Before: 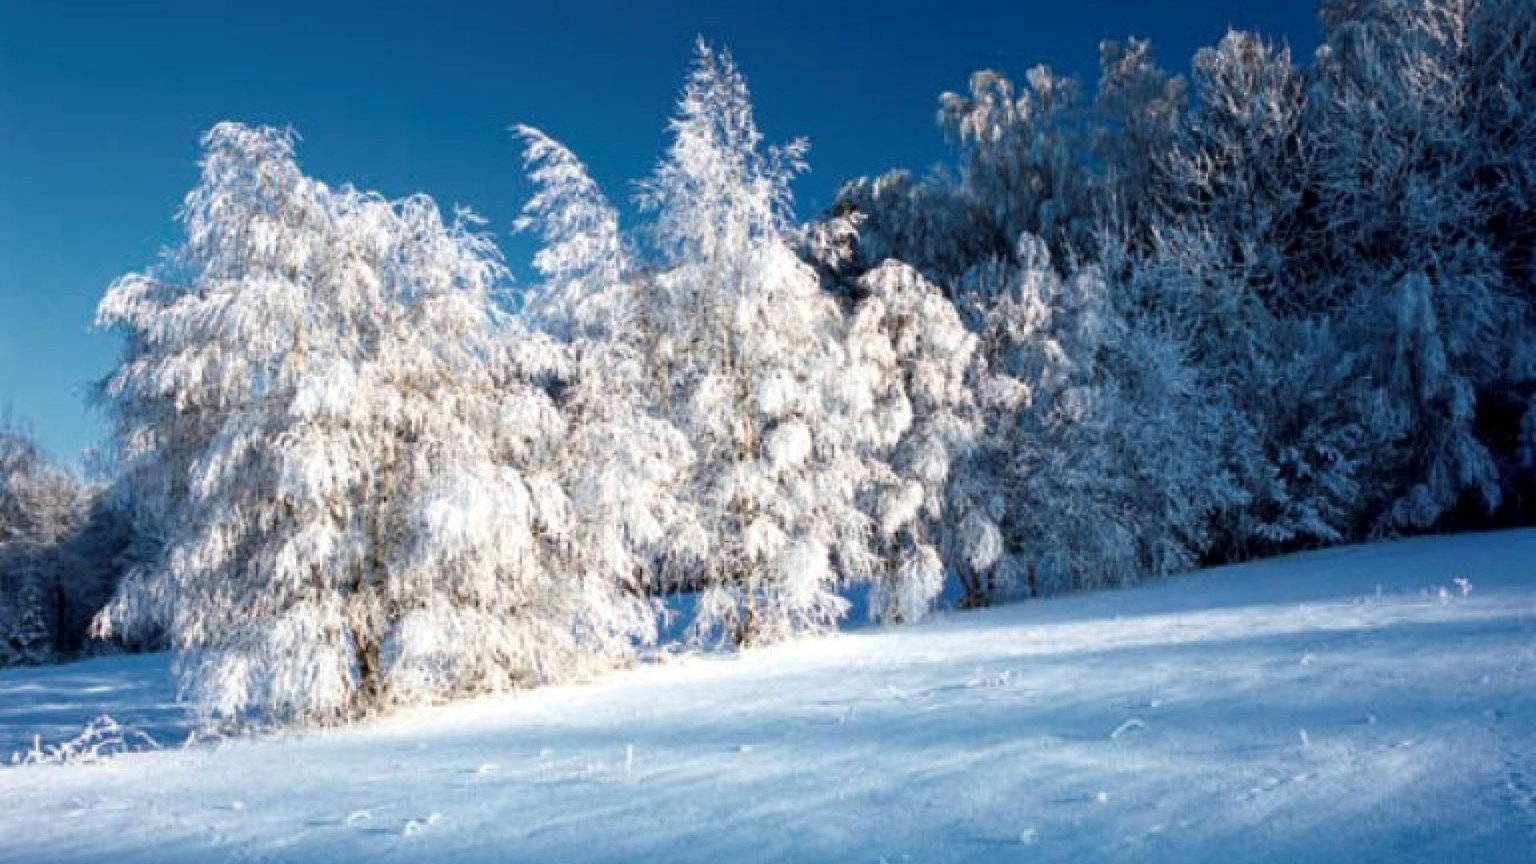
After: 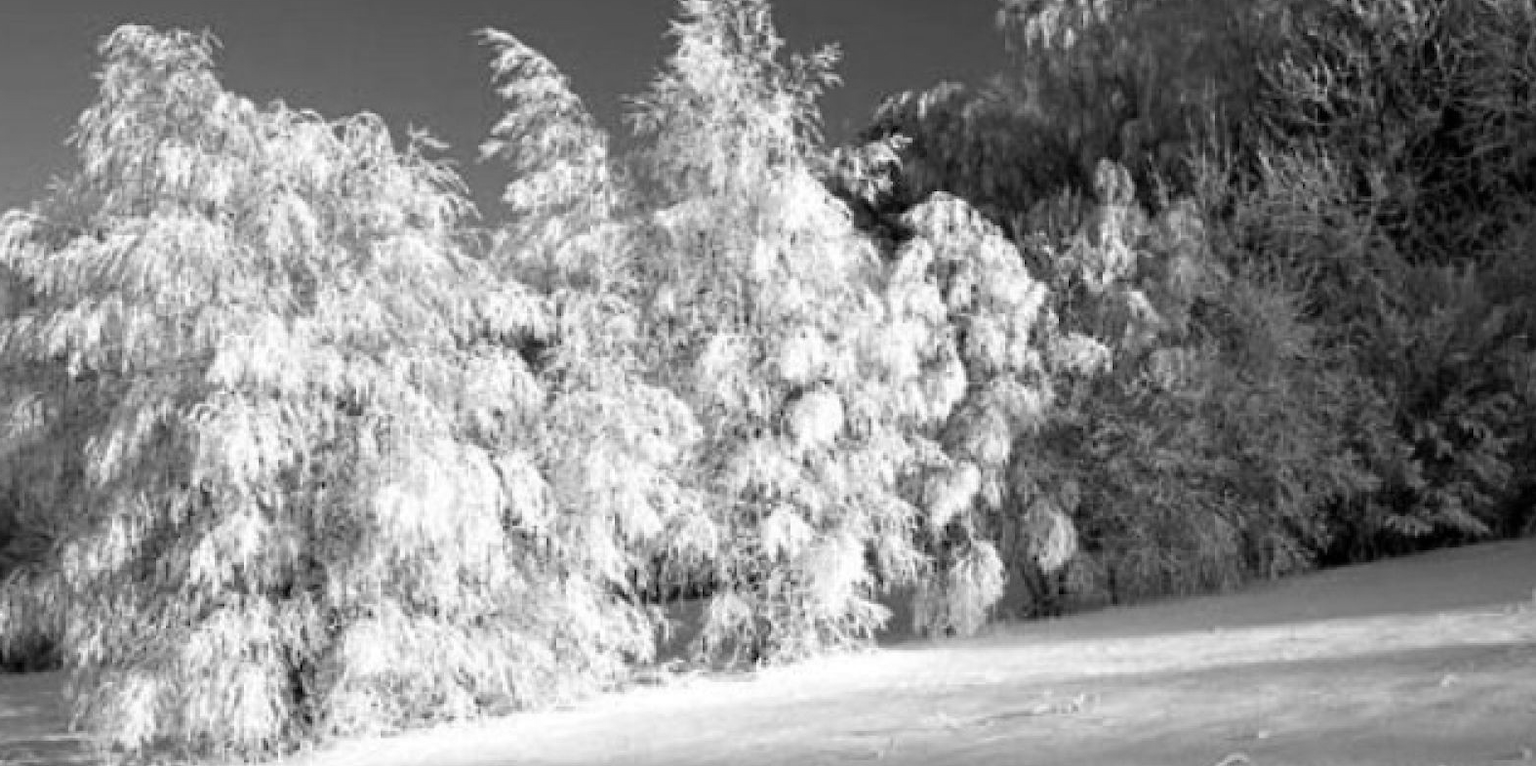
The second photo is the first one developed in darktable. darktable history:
crop: left 7.856%, top 11.836%, right 10.12%, bottom 15.387%
monochrome: on, module defaults
